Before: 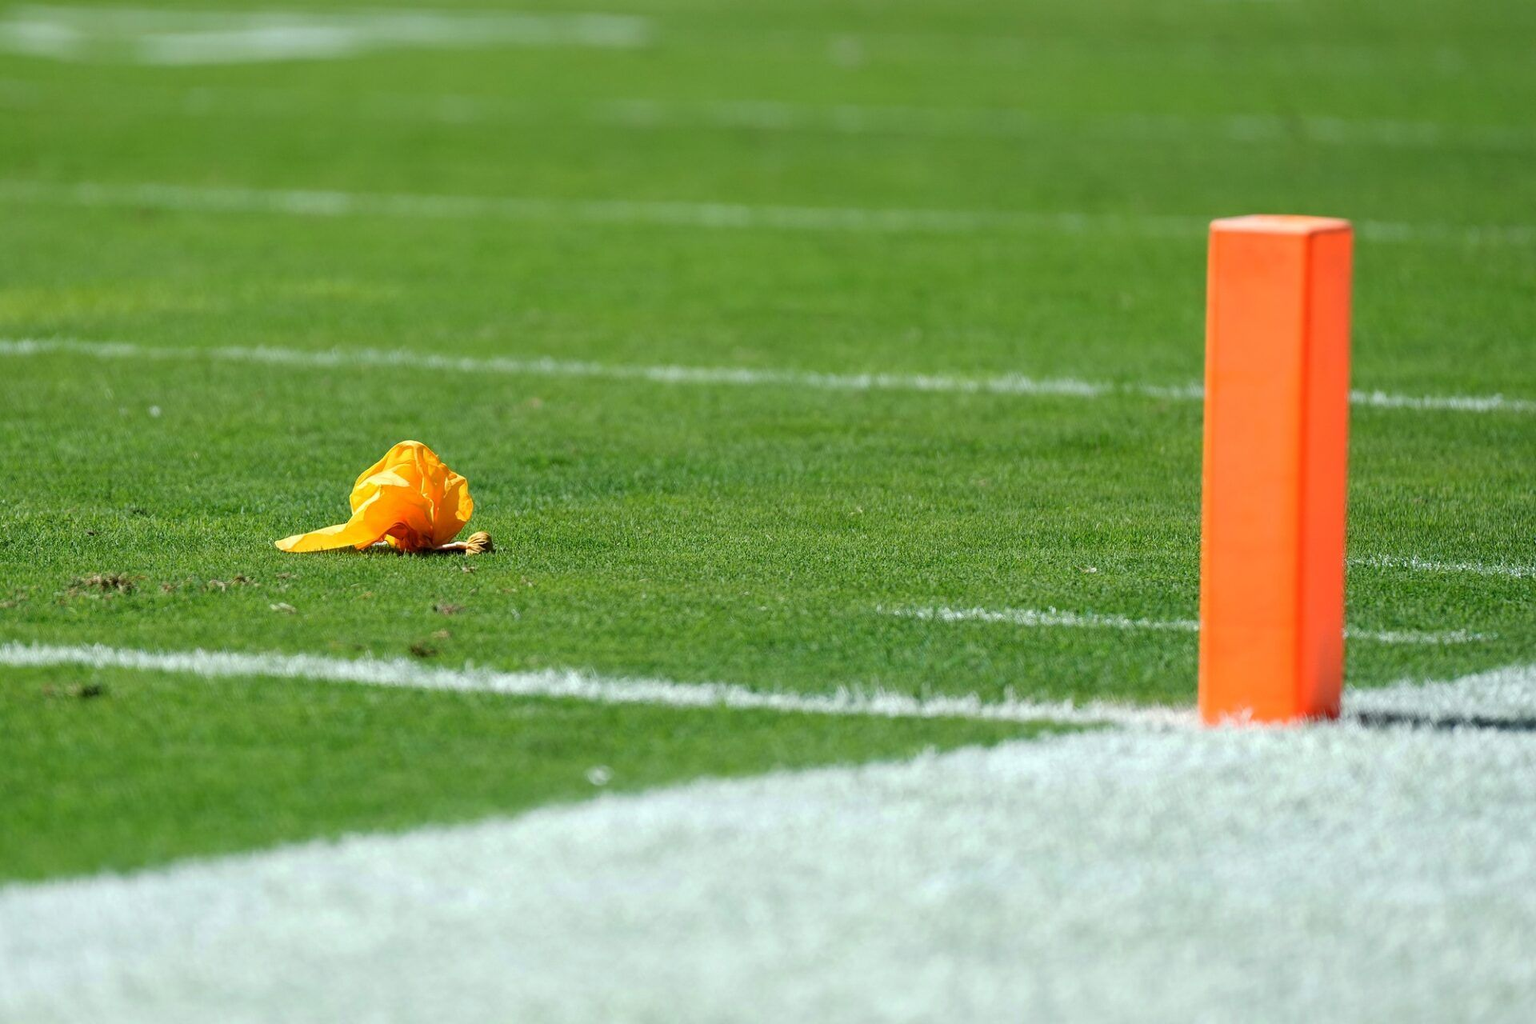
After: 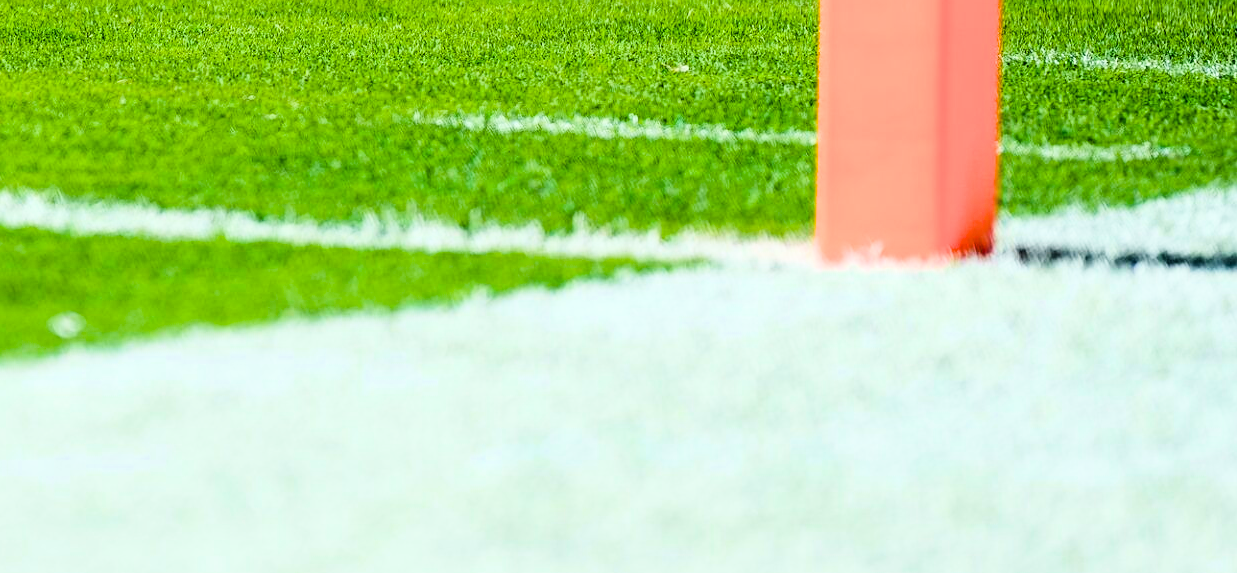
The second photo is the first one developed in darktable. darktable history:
haze removal: compatibility mode true, adaptive false
crop and rotate: left 35.557%, top 50.39%, bottom 4.831%
color balance rgb: shadows lift › chroma 2.059%, shadows lift › hue 217.51°, global offset › luminance 0.249%, perceptual saturation grading › global saturation 19.727%, global vibrance 34.762%
exposure: black level correction 0.001, exposure 0.498 EV, compensate highlight preservation false
filmic rgb: black relative exposure -7.61 EV, white relative exposure 4.64 EV, target black luminance 0%, hardness 3.55, latitude 50.49%, contrast 1.034, highlights saturation mix 9.66%, shadows ↔ highlights balance -0.152%
tone equalizer: -8 EV -1.07 EV, -7 EV -1.03 EV, -6 EV -0.901 EV, -5 EV -0.606 EV, -3 EV 0.582 EV, -2 EV 0.894 EV, -1 EV 1 EV, +0 EV 1.06 EV, edges refinement/feathering 500, mask exposure compensation -1.57 EV, preserve details no
